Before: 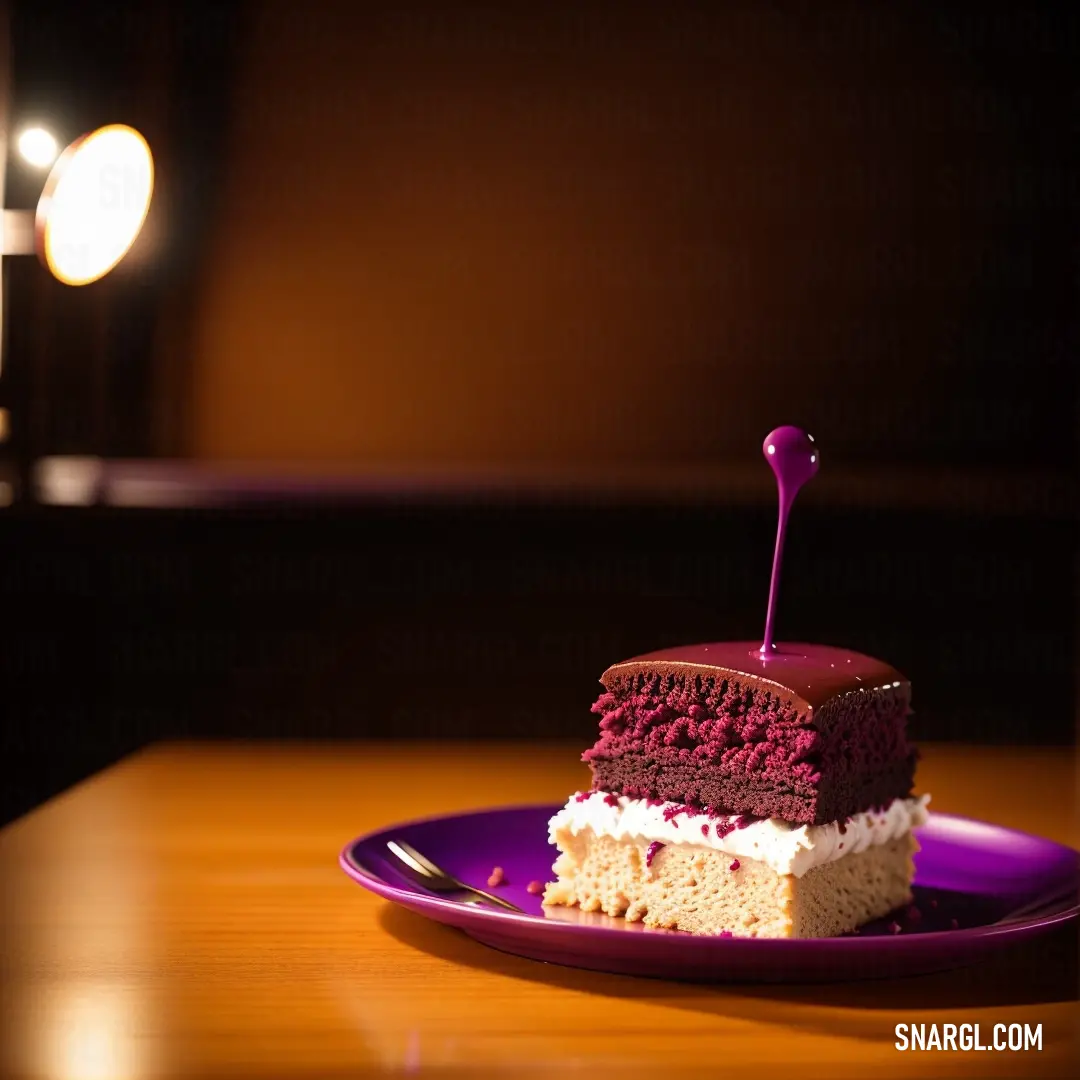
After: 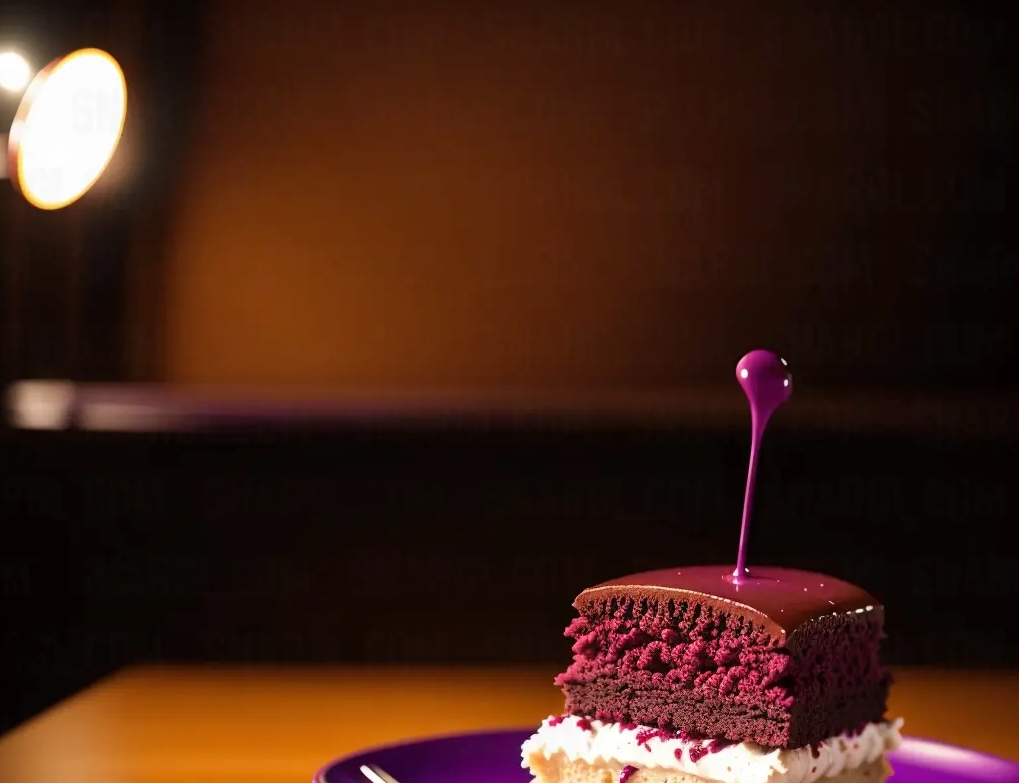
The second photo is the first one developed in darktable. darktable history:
shadows and highlights: shadows 20.96, highlights -82.24, highlights color adjustment 0.554%, soften with gaussian
crop: left 2.508%, top 7.079%, right 3.089%, bottom 20.363%
